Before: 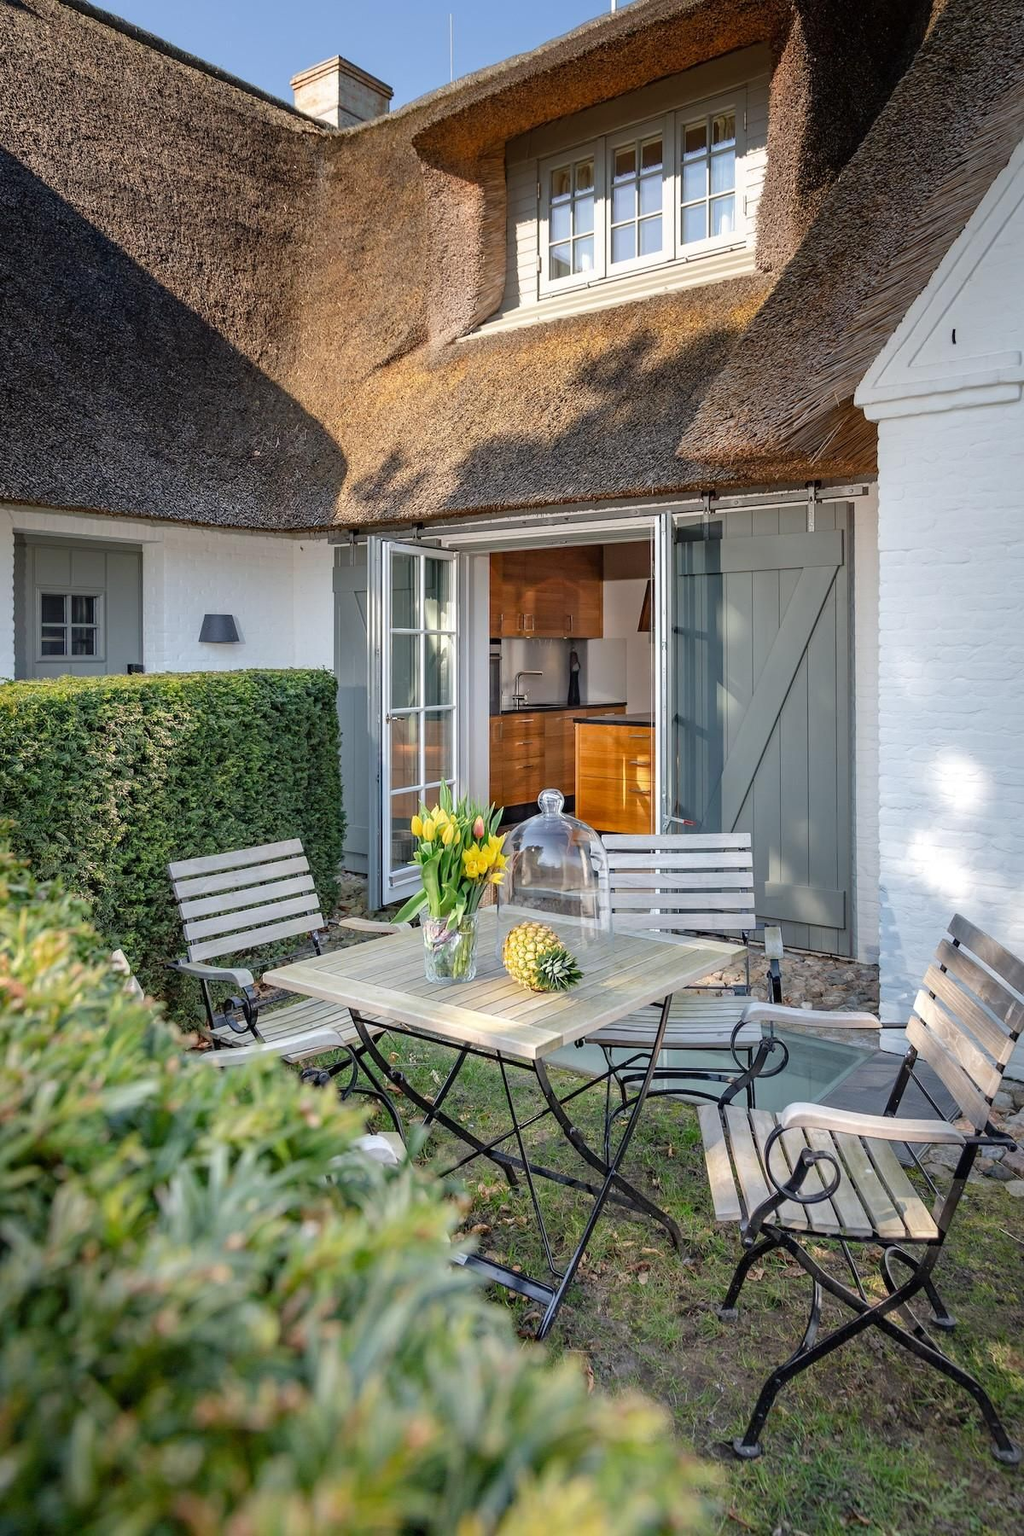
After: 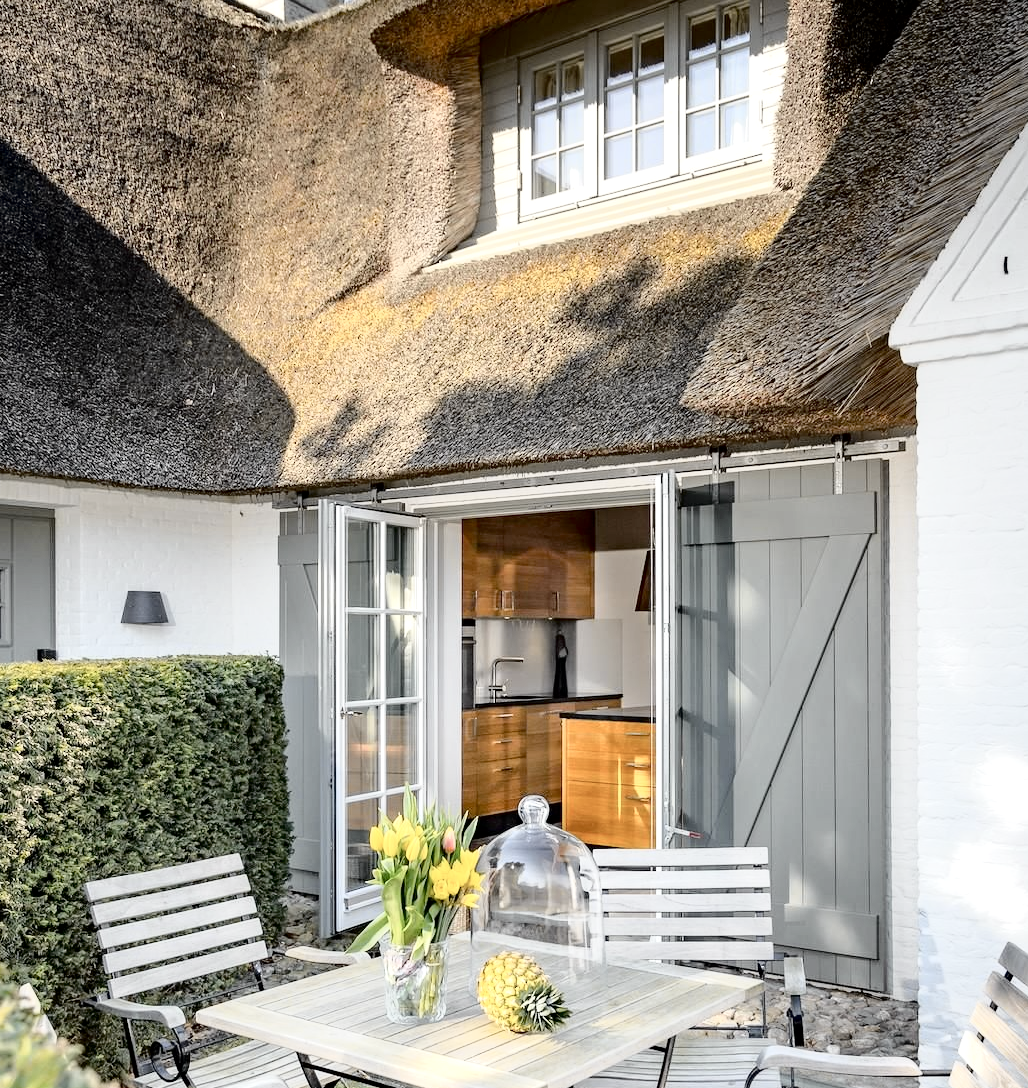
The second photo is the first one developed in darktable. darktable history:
crop and rotate: left 9.345%, top 7.22%, right 4.982%, bottom 32.331%
exposure: black level correction 0.005, exposure 0.417 EV, compensate highlight preservation false
tone curve: curves: ch0 [(0, 0) (0.136, 0.071) (0.346, 0.366) (0.489, 0.573) (0.66, 0.748) (0.858, 0.926) (1, 0.977)]; ch1 [(0, 0) (0.353, 0.344) (0.45, 0.46) (0.498, 0.498) (0.521, 0.512) (0.563, 0.559) (0.592, 0.605) (0.641, 0.673) (1, 1)]; ch2 [(0, 0) (0.333, 0.346) (0.375, 0.375) (0.424, 0.43) (0.476, 0.492) (0.502, 0.502) (0.524, 0.531) (0.579, 0.61) (0.612, 0.644) (0.641, 0.722) (1, 1)], color space Lab, independent channels, preserve colors none
color correction: saturation 0.57
